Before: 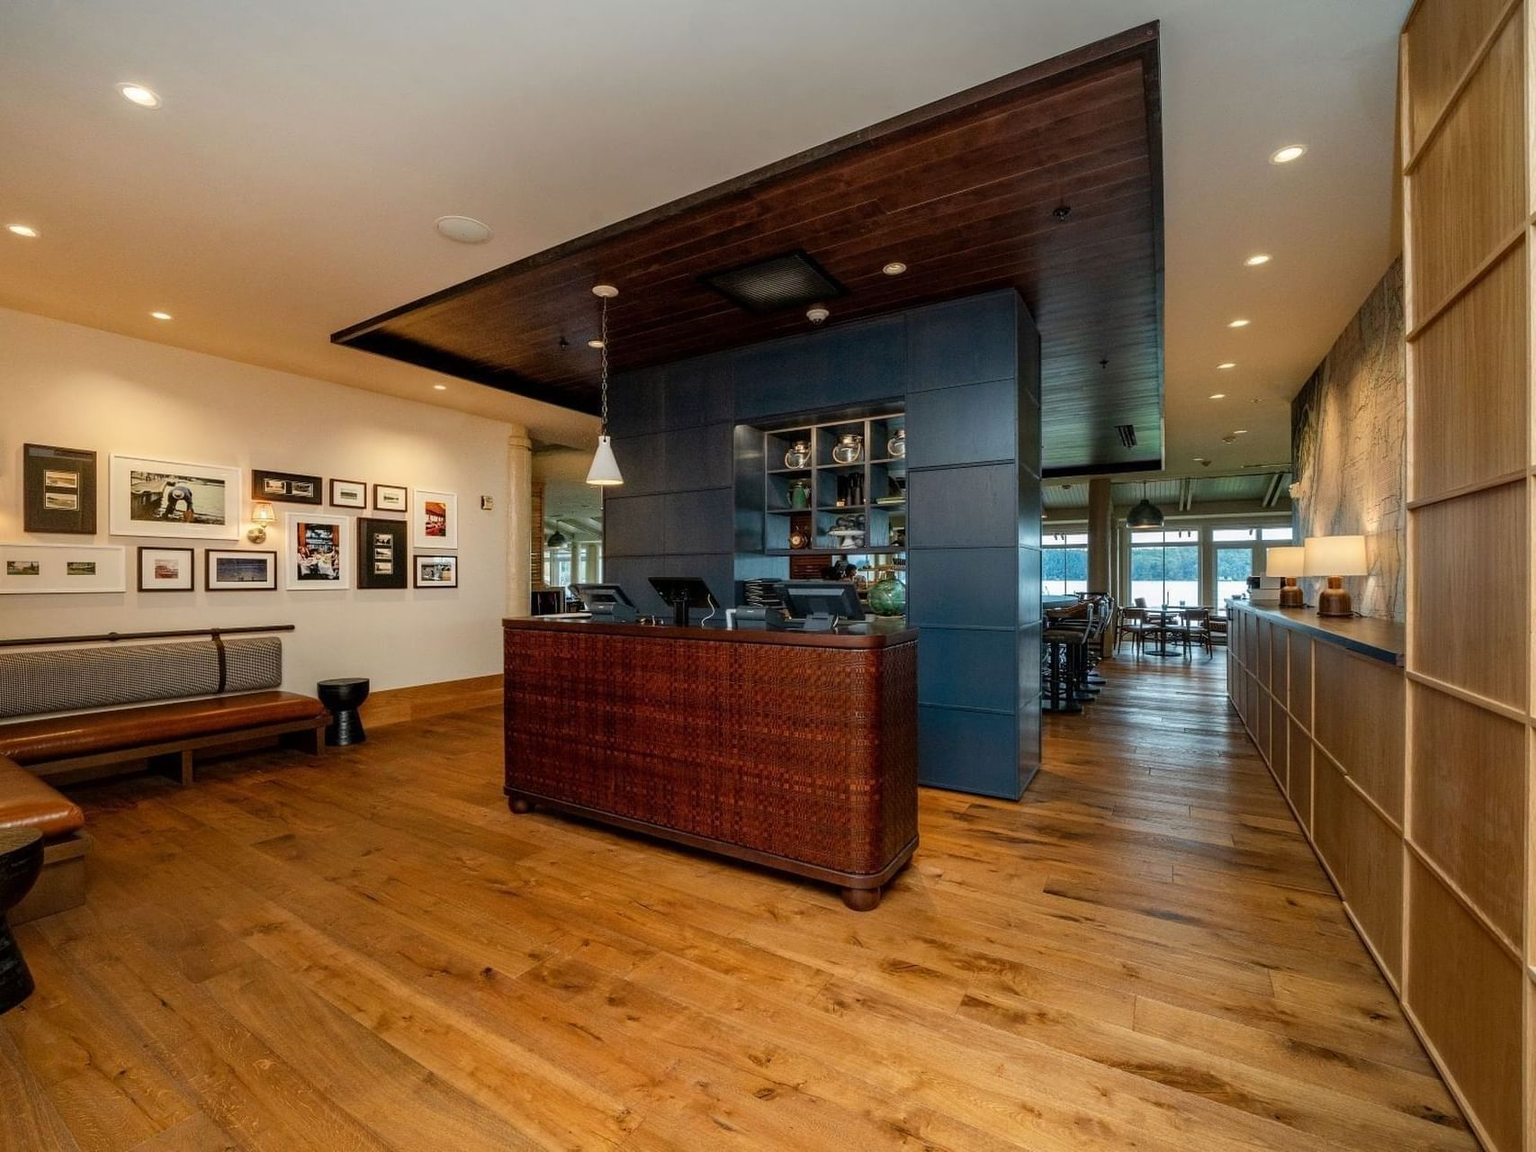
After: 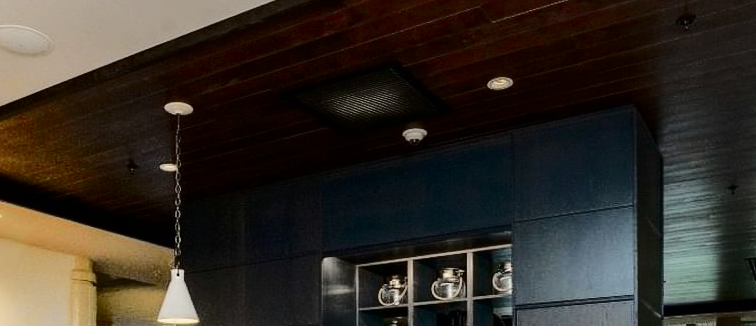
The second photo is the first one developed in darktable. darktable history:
tone curve: curves: ch0 [(0, 0) (0.094, 0.039) (0.243, 0.155) (0.411, 0.482) (0.479, 0.583) (0.654, 0.742) (0.793, 0.851) (0.994, 0.974)]; ch1 [(0, 0) (0.161, 0.092) (0.35, 0.33) (0.392, 0.392) (0.456, 0.456) (0.505, 0.502) (0.537, 0.518) (0.553, 0.53) (0.573, 0.569) (0.718, 0.718) (1, 1)]; ch2 [(0, 0) (0.346, 0.362) (0.411, 0.412) (0.502, 0.502) (0.531, 0.521) (0.576, 0.553) (0.615, 0.621) (1, 1)], color space Lab, independent channels, preserve colors none
crop: left 28.947%, top 16.857%, right 26.726%, bottom 57.619%
